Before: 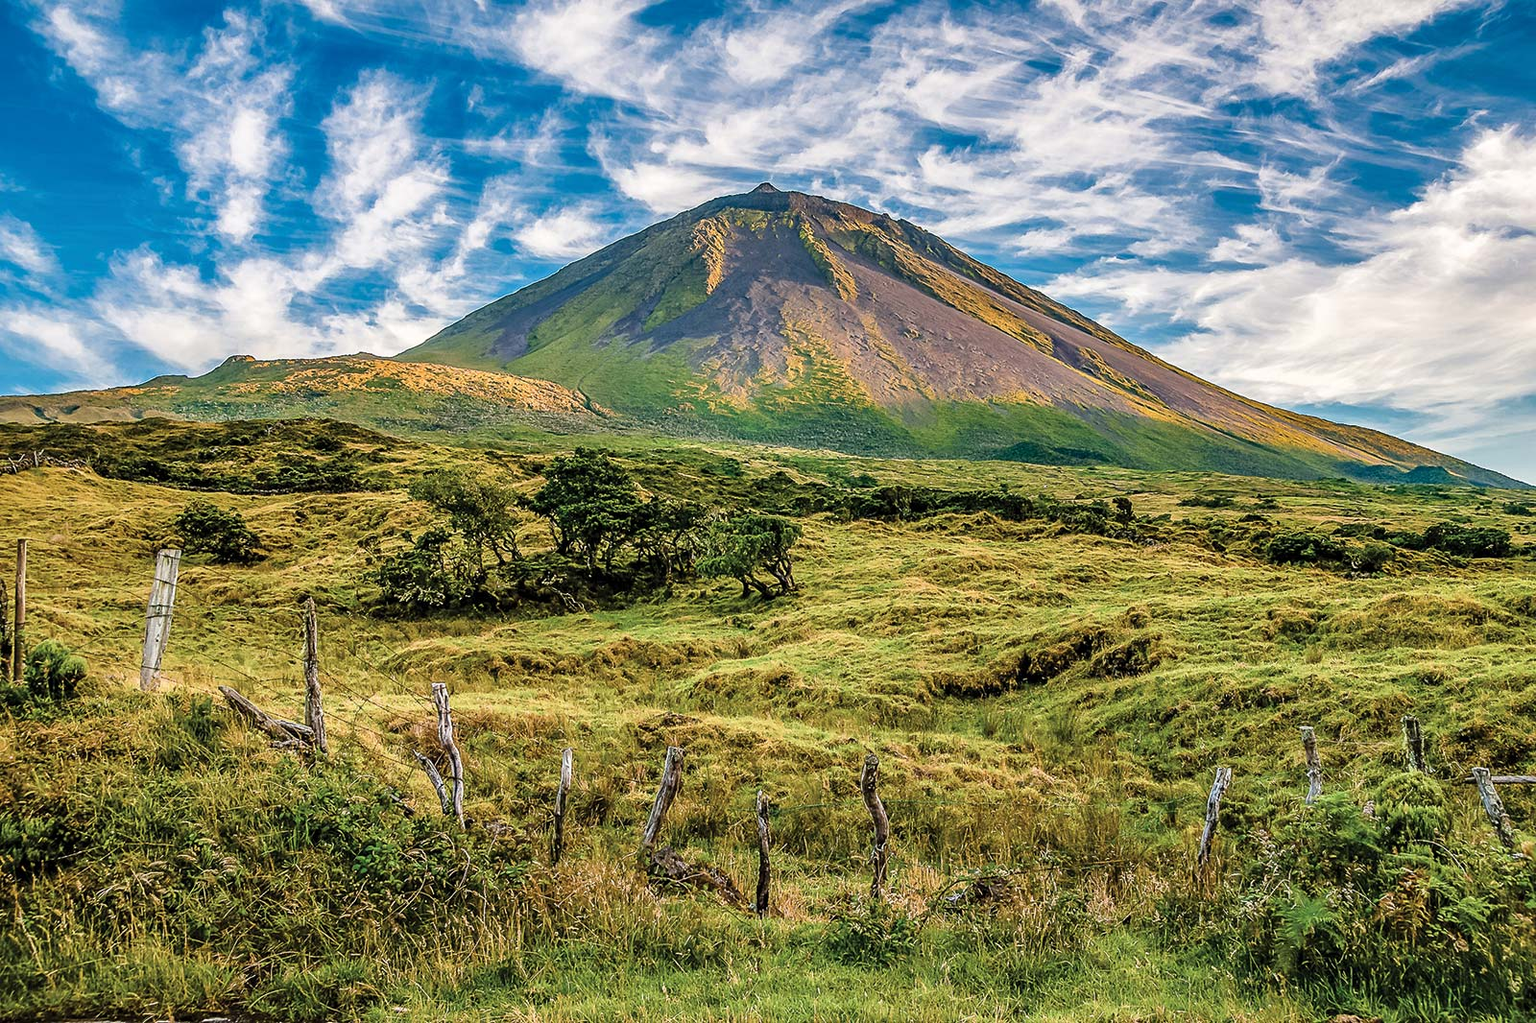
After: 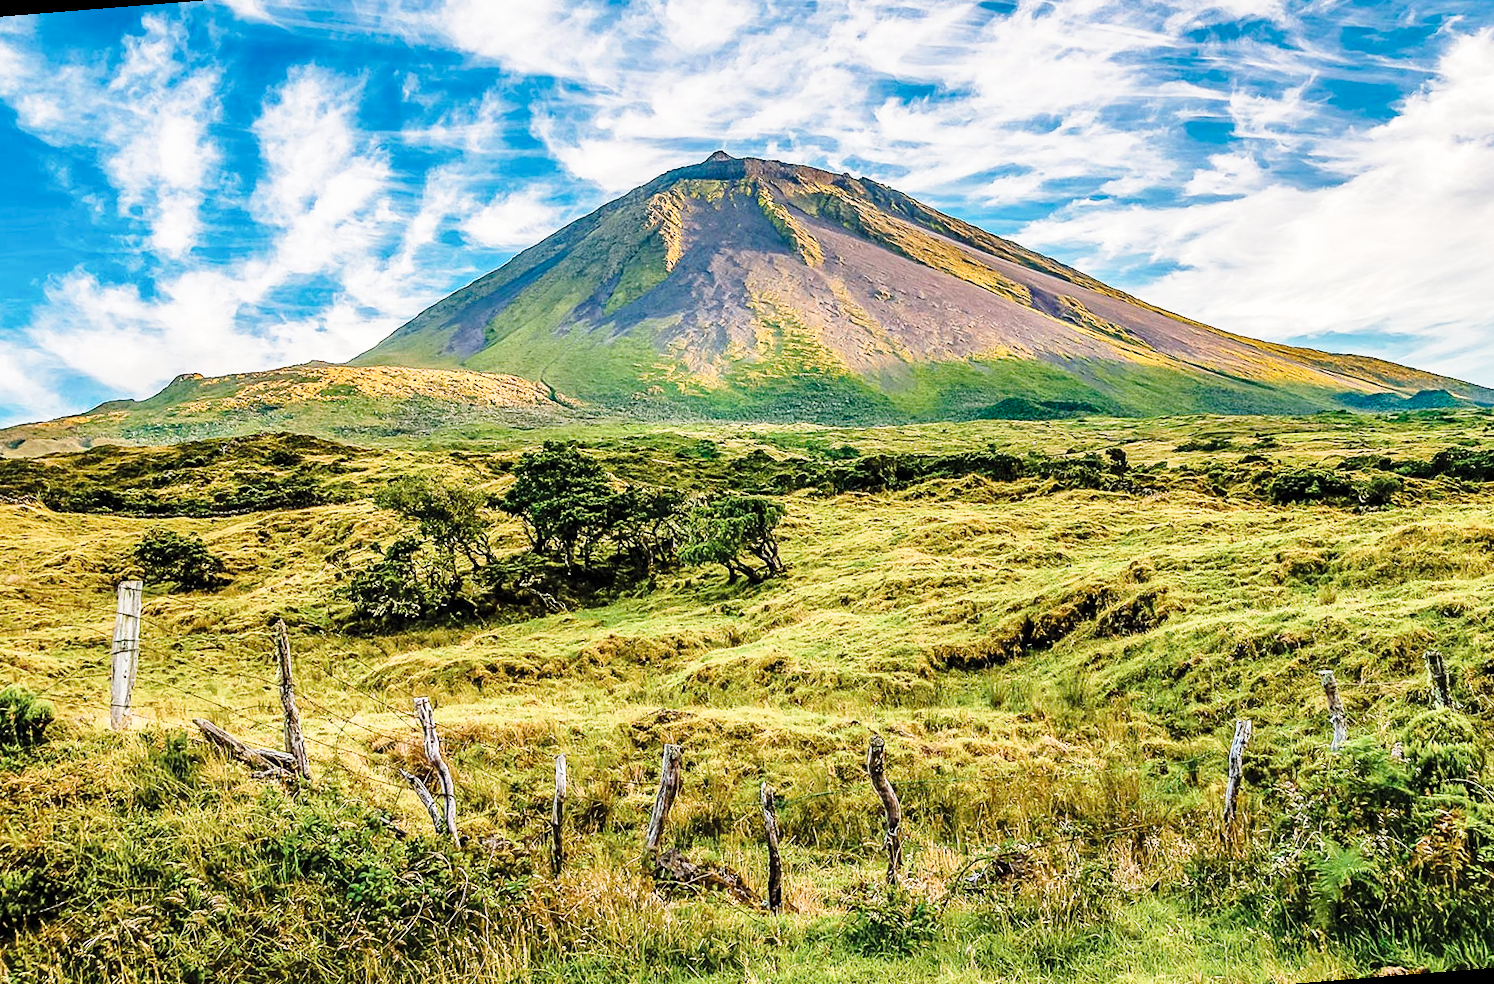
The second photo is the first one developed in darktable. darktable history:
base curve: curves: ch0 [(0, 0) (0.028, 0.03) (0.121, 0.232) (0.46, 0.748) (0.859, 0.968) (1, 1)], preserve colors none
rotate and perspective: rotation -4.57°, crop left 0.054, crop right 0.944, crop top 0.087, crop bottom 0.914
